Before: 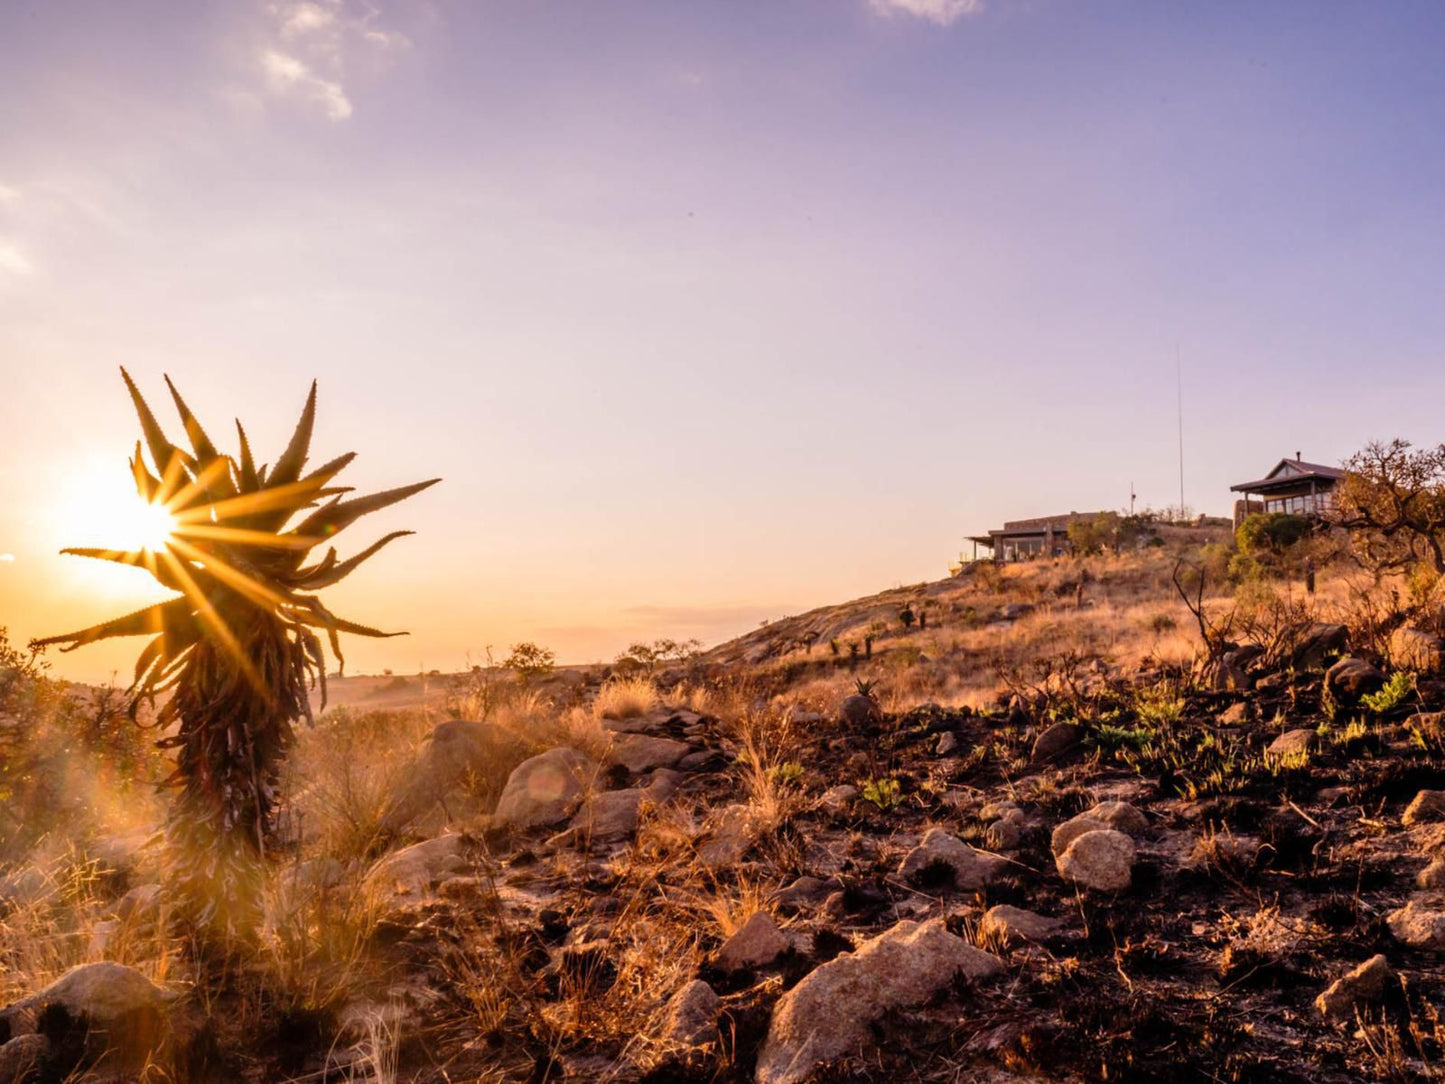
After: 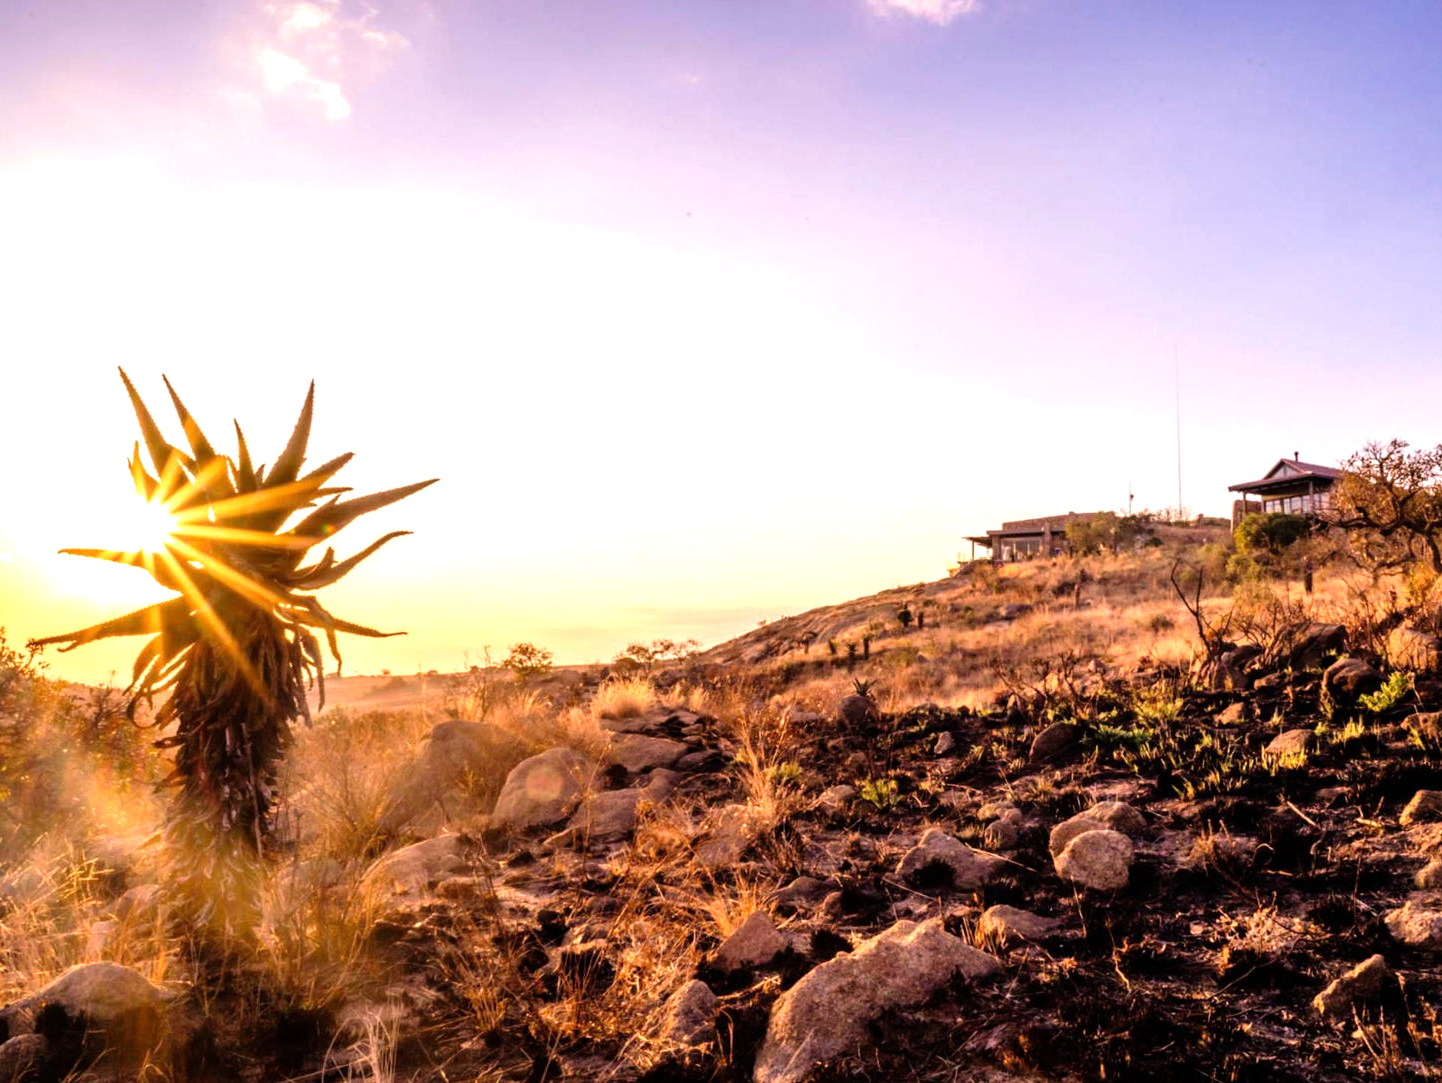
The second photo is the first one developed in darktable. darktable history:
crop: left 0.168%
velvia: on, module defaults
tone equalizer: -8 EV -0.777 EV, -7 EV -0.726 EV, -6 EV -0.602 EV, -5 EV -0.395 EV, -3 EV 0.384 EV, -2 EV 0.6 EV, -1 EV 0.688 EV, +0 EV 0.75 EV
